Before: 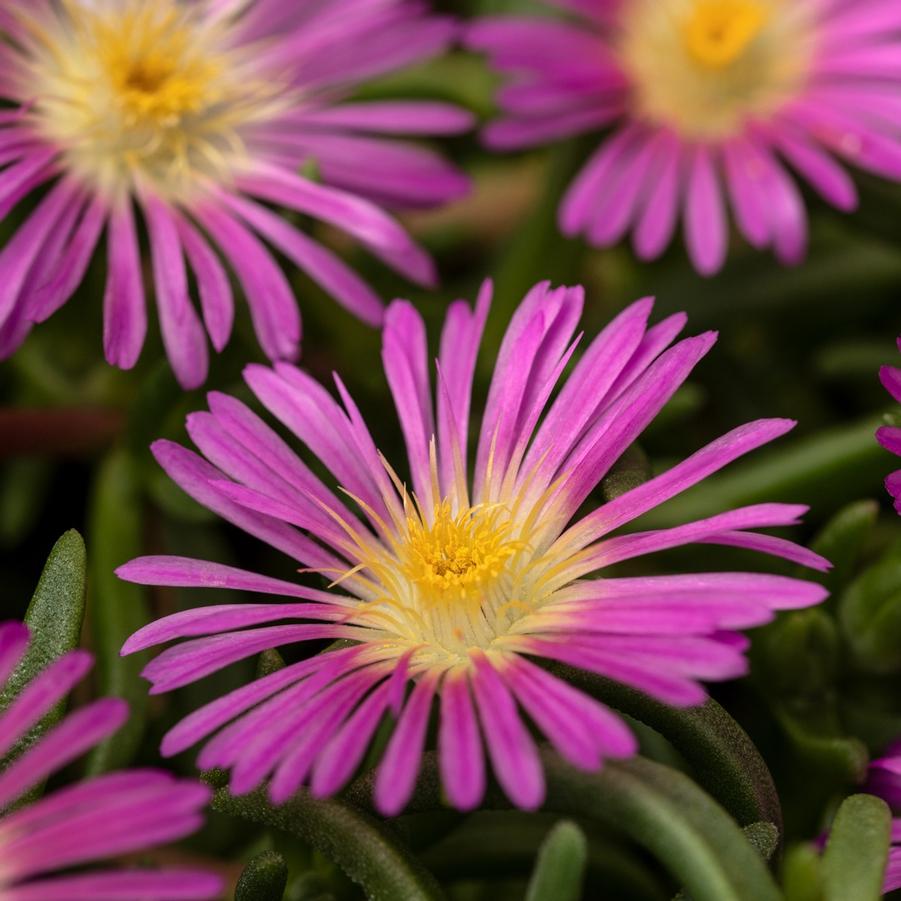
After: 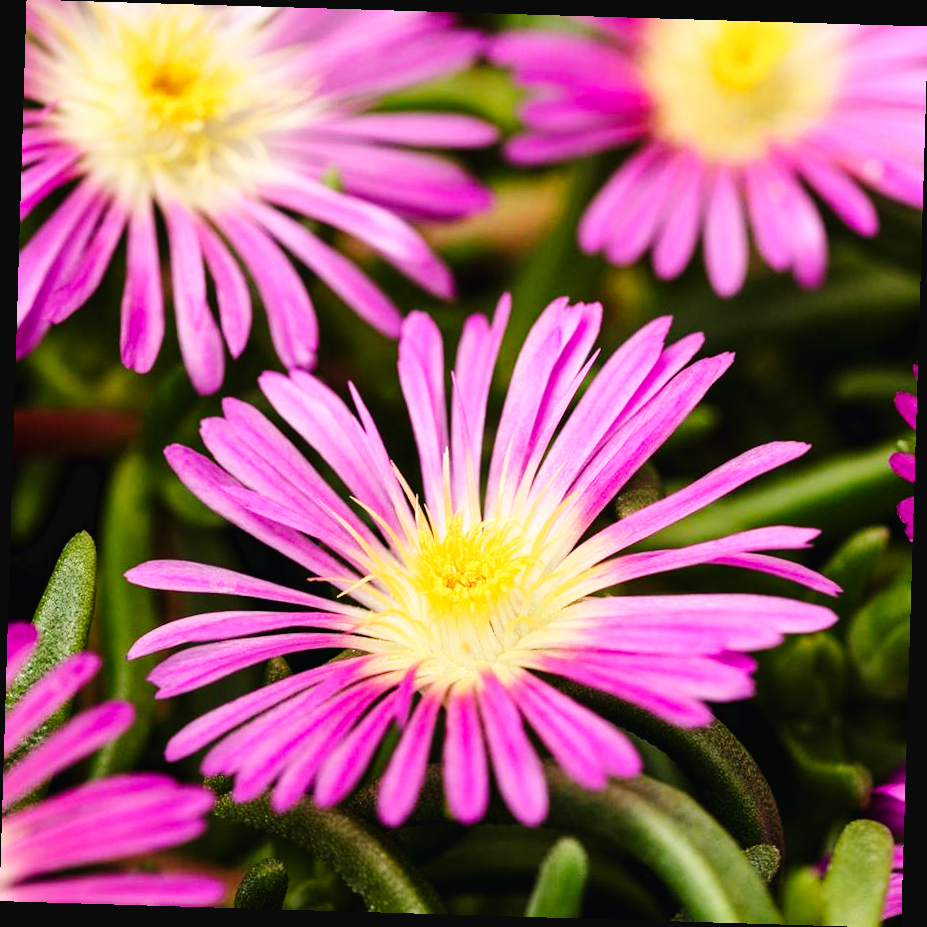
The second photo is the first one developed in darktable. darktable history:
rotate and perspective: rotation 1.72°, automatic cropping off
base curve: curves: ch0 [(0, 0.003) (0.001, 0.002) (0.006, 0.004) (0.02, 0.022) (0.048, 0.086) (0.094, 0.234) (0.162, 0.431) (0.258, 0.629) (0.385, 0.8) (0.548, 0.918) (0.751, 0.988) (1, 1)], preserve colors none
tone equalizer: on, module defaults
